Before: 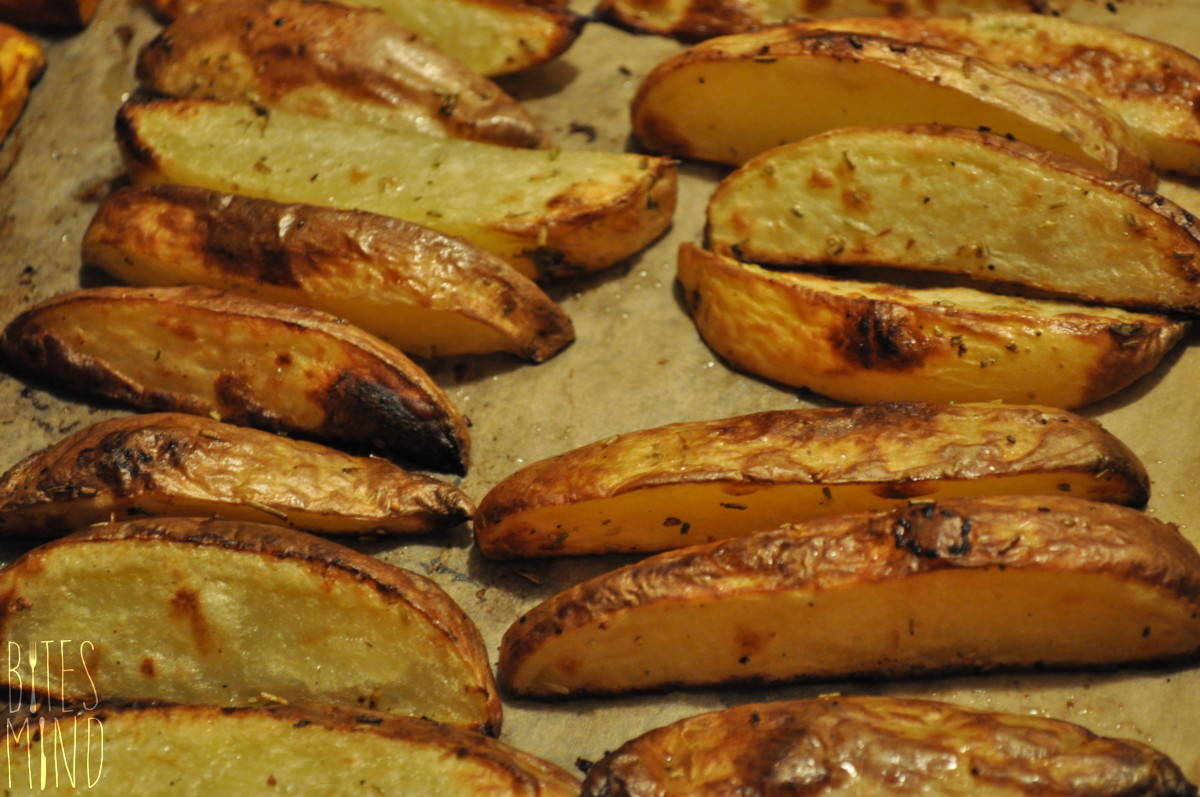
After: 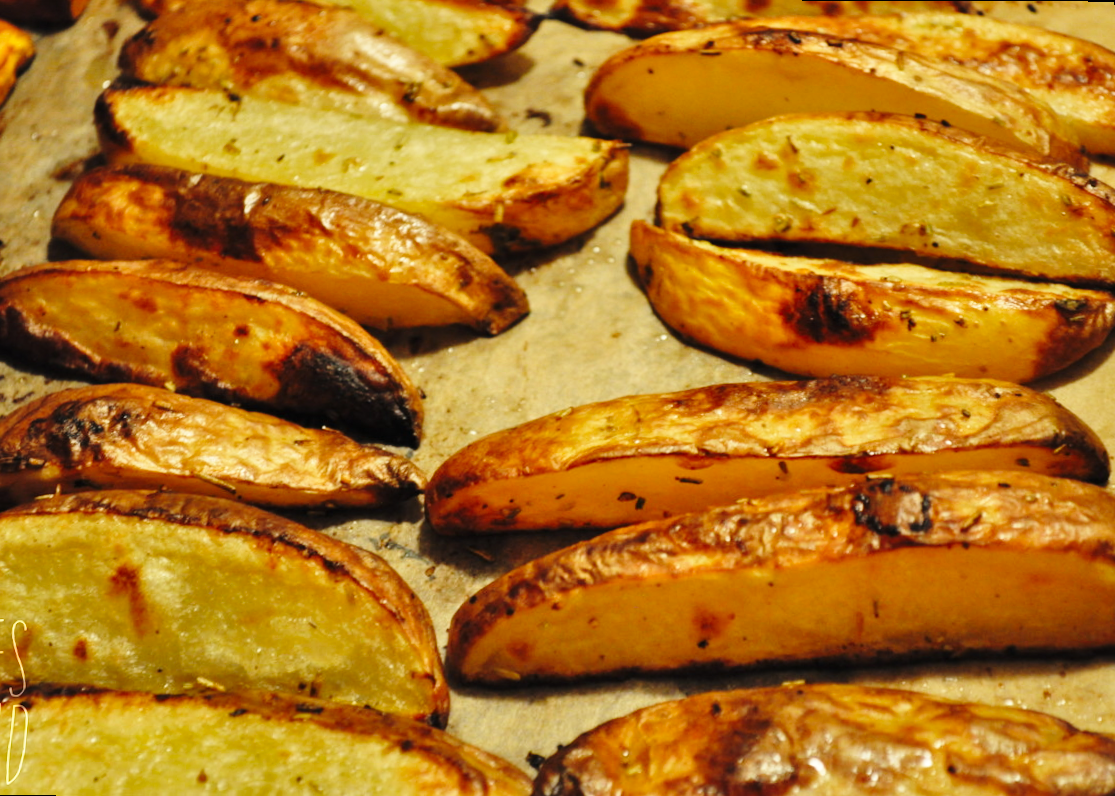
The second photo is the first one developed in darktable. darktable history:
rotate and perspective: rotation 0.215°, lens shift (vertical) -0.139, crop left 0.069, crop right 0.939, crop top 0.002, crop bottom 0.996
shadows and highlights: soften with gaussian
base curve: curves: ch0 [(0, 0) (0.028, 0.03) (0.121, 0.232) (0.46, 0.748) (0.859, 0.968) (1, 1)], preserve colors none
